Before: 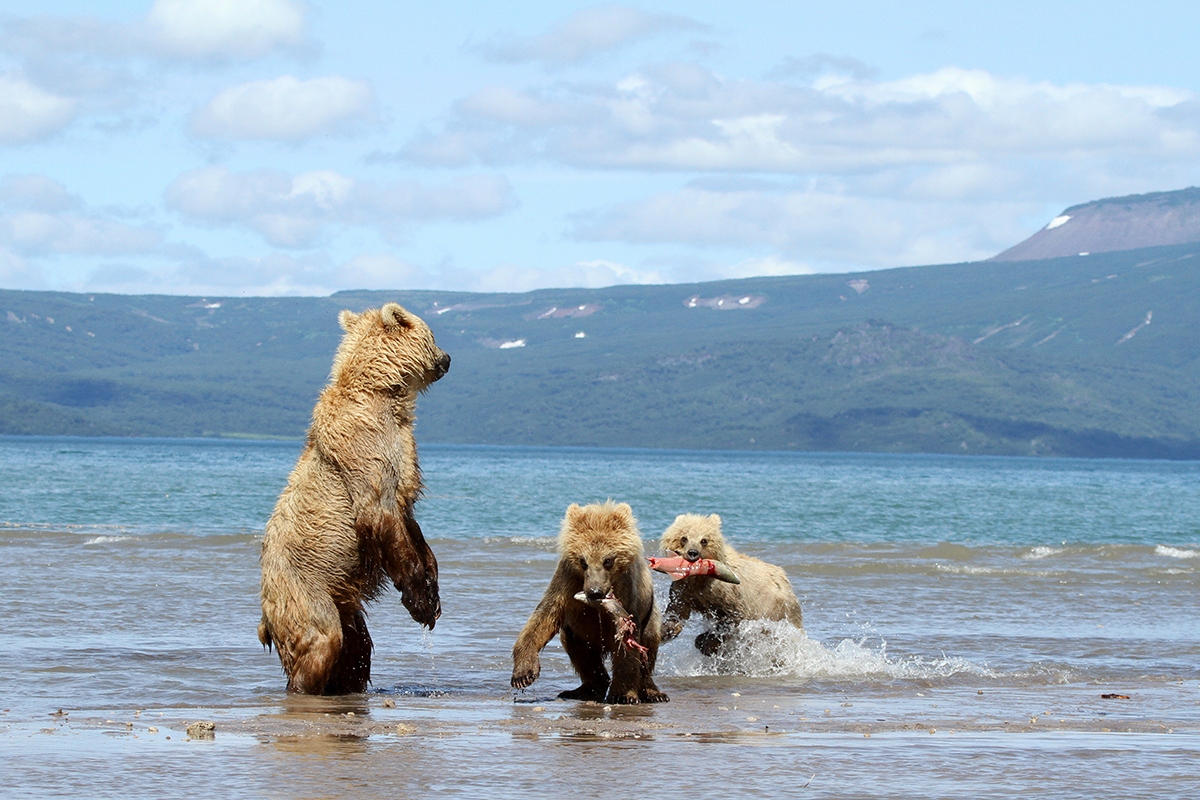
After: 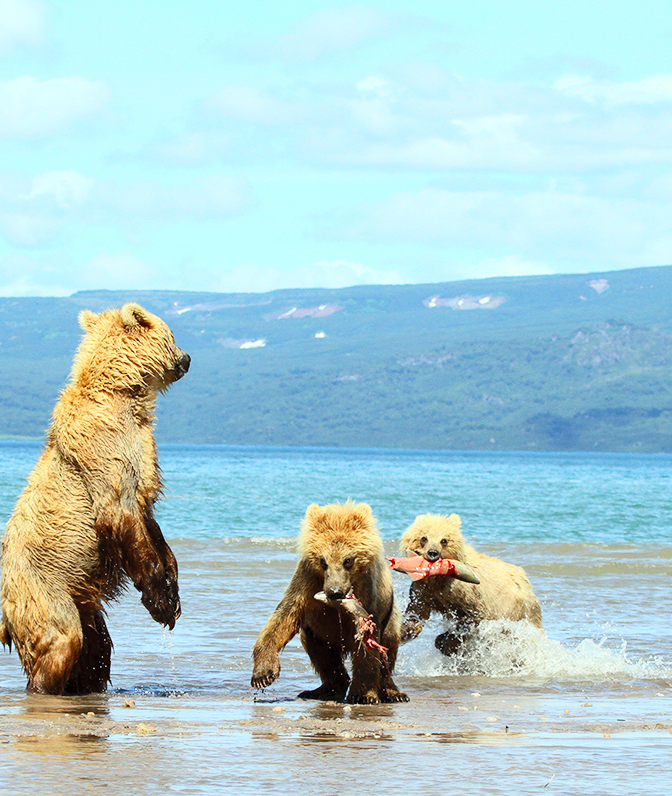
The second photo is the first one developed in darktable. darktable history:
contrast brightness saturation: contrast 0.24, brightness 0.26, saturation 0.39
color correction: highlights a* -4.73, highlights b* 5.06, saturation 0.97
crop: left 21.674%, right 22.086%
